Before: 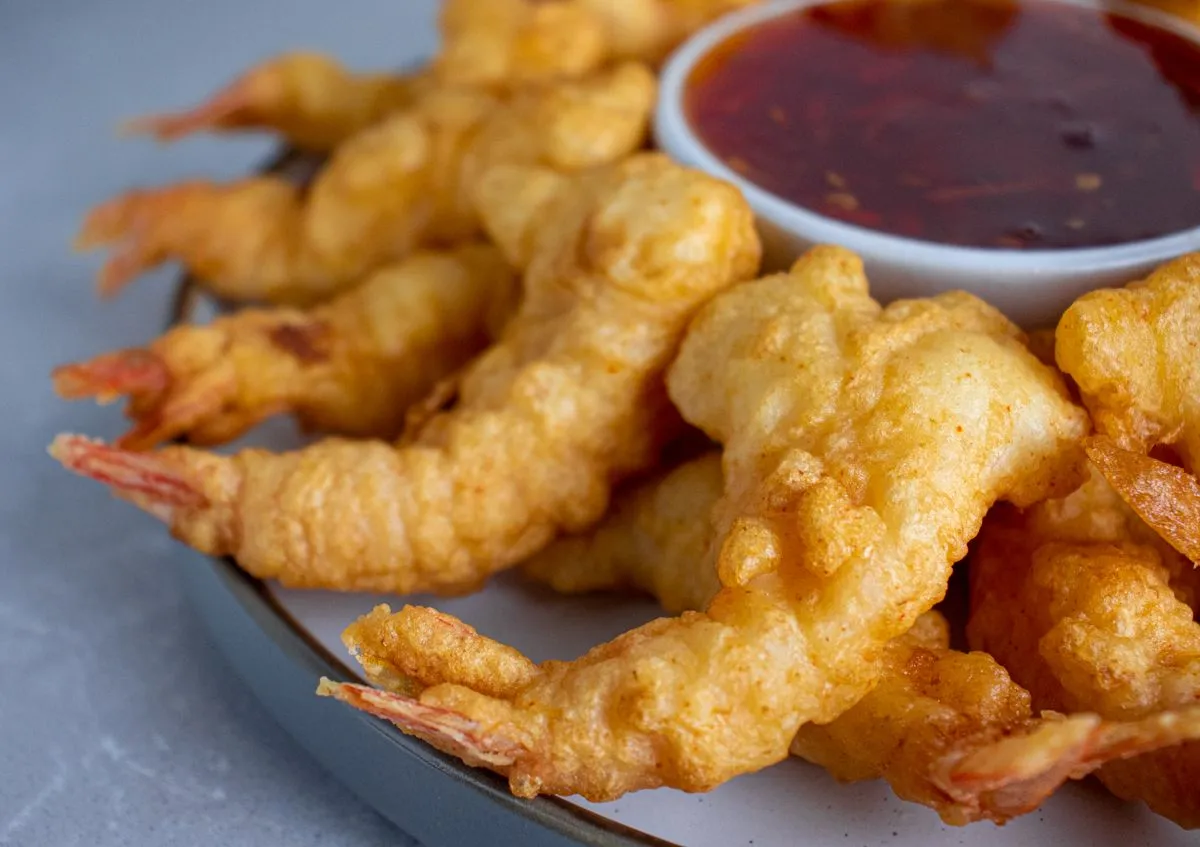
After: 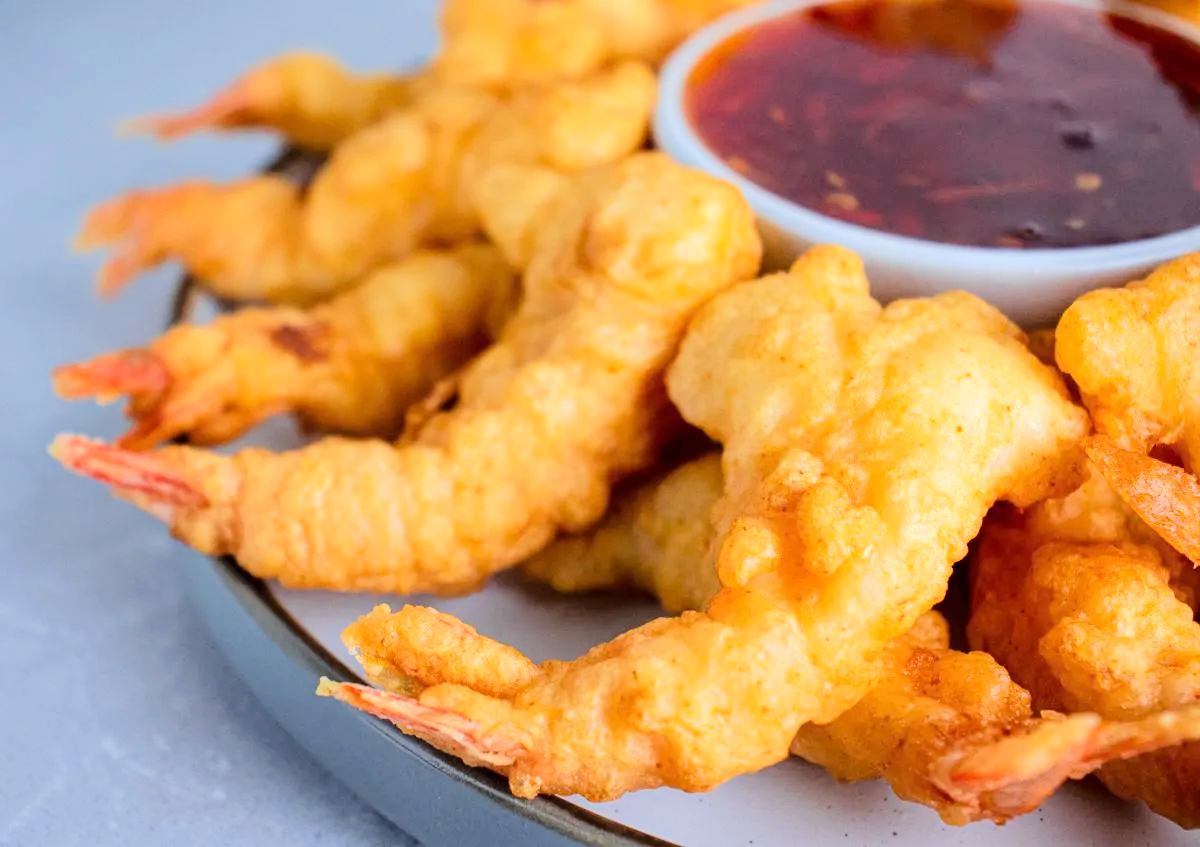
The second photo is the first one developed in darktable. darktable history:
tone equalizer: -7 EV 0.16 EV, -6 EV 0.585 EV, -5 EV 1.17 EV, -4 EV 1.34 EV, -3 EV 1.13 EV, -2 EV 0.6 EV, -1 EV 0.162 EV, edges refinement/feathering 500, mask exposure compensation -1.57 EV, preserve details no
